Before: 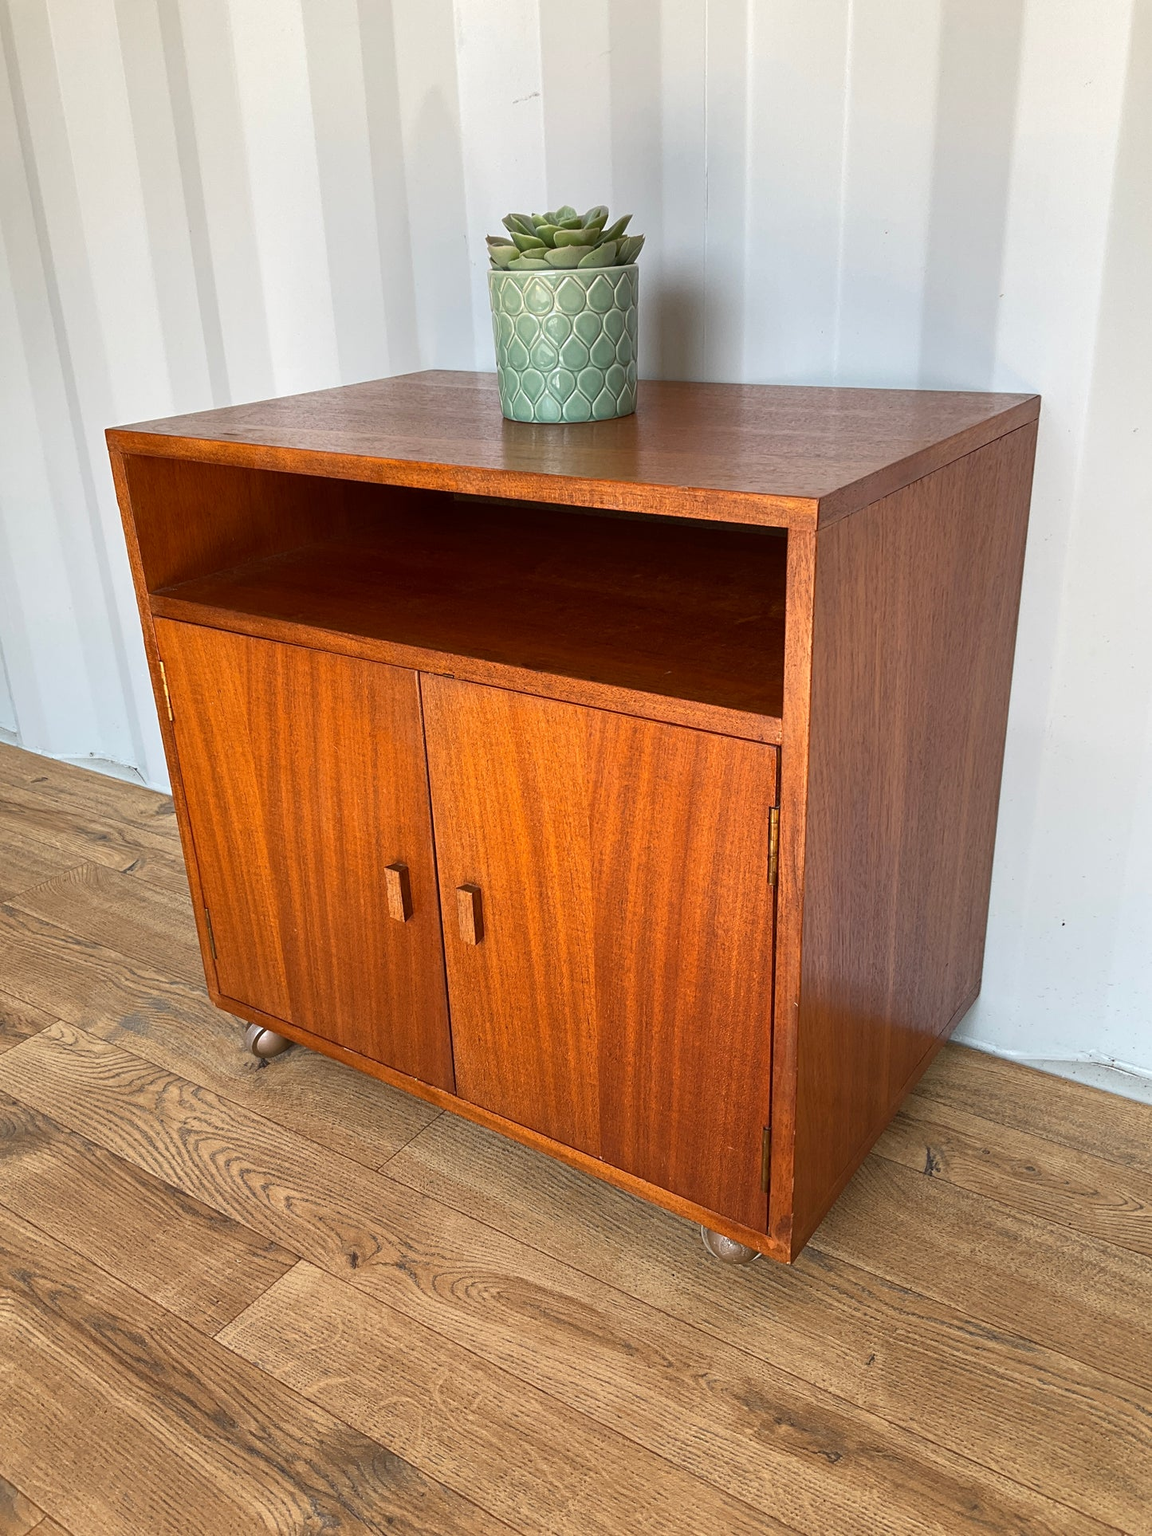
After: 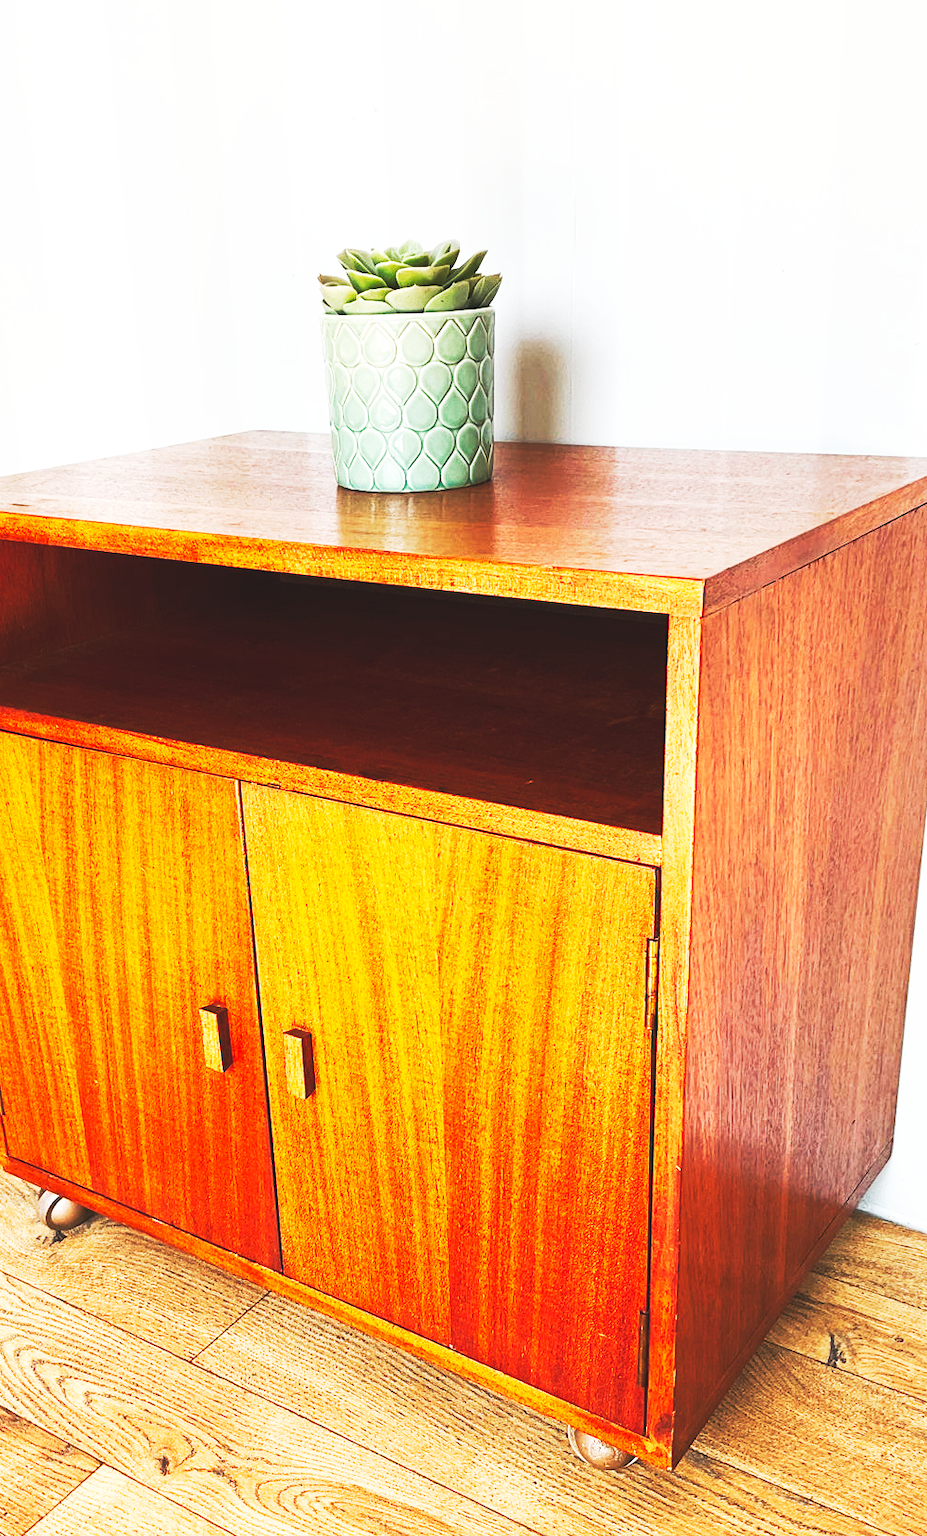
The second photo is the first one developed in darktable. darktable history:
base curve: curves: ch0 [(0, 0.015) (0.085, 0.116) (0.134, 0.298) (0.19, 0.545) (0.296, 0.764) (0.599, 0.982) (1, 1)], preserve colors none
crop: left 18.479%, right 12.2%, bottom 13.971%
tone curve: curves: ch0 [(0, 0) (0.003, 0.031) (0.011, 0.031) (0.025, 0.03) (0.044, 0.035) (0.069, 0.054) (0.1, 0.081) (0.136, 0.11) (0.177, 0.147) (0.224, 0.209) (0.277, 0.283) (0.335, 0.369) (0.399, 0.44) (0.468, 0.517) (0.543, 0.601) (0.623, 0.684) (0.709, 0.766) (0.801, 0.846) (0.898, 0.927) (1, 1)], preserve colors none
